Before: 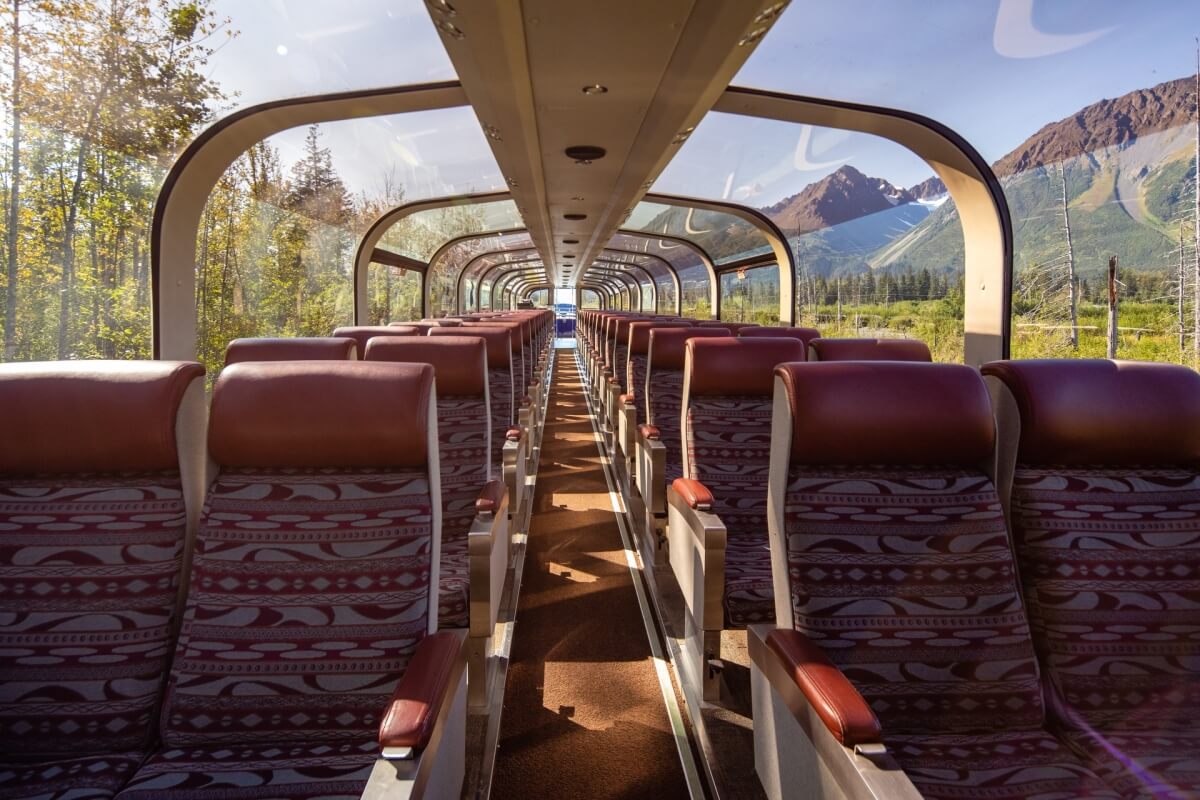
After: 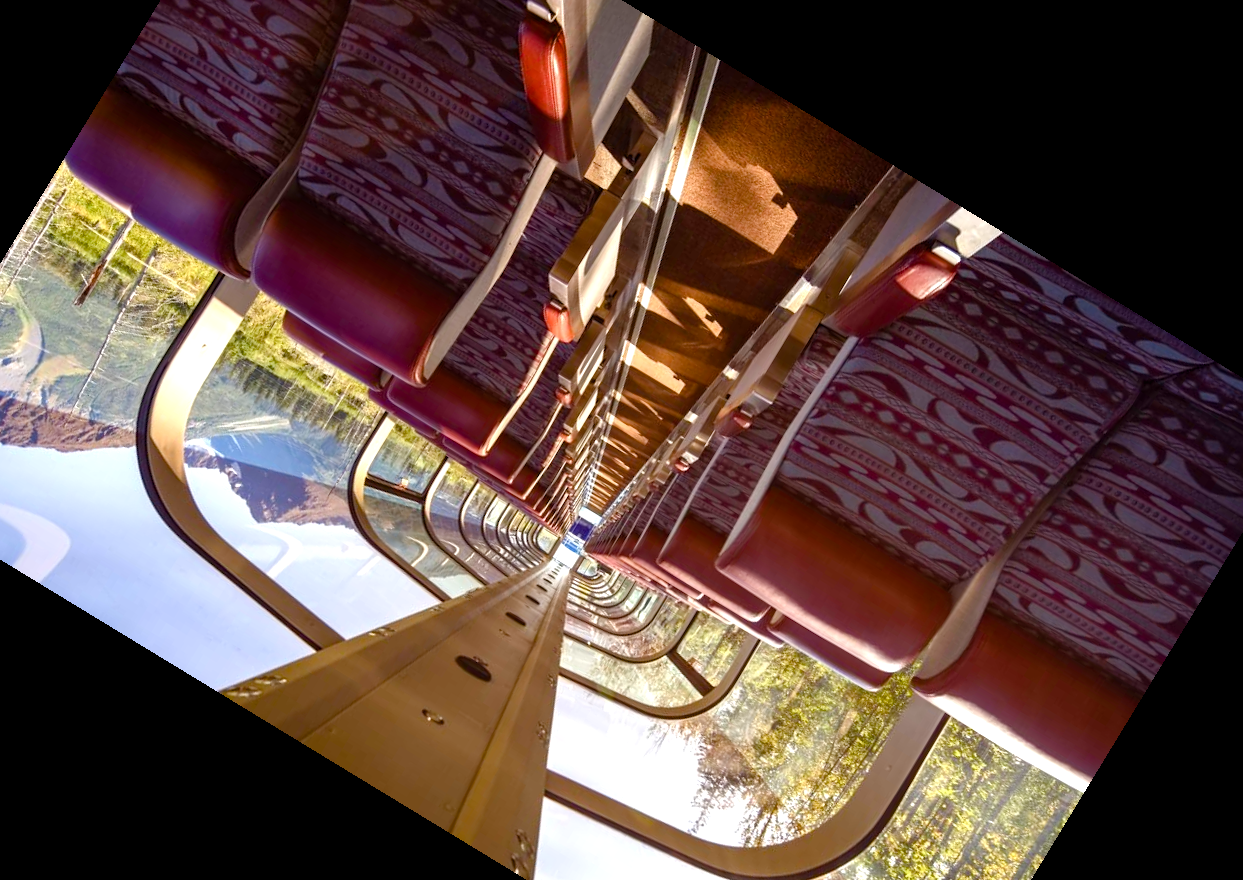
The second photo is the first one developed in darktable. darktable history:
exposure: exposure 0.197 EV, compensate highlight preservation false
color balance rgb: perceptual saturation grading › global saturation 25%, perceptual saturation grading › highlights -50%, perceptual saturation grading › shadows 30%, perceptual brilliance grading › global brilliance 12%, global vibrance 20%
crop and rotate: angle 148.68°, left 9.111%, top 15.603%, right 4.588%, bottom 17.041%
